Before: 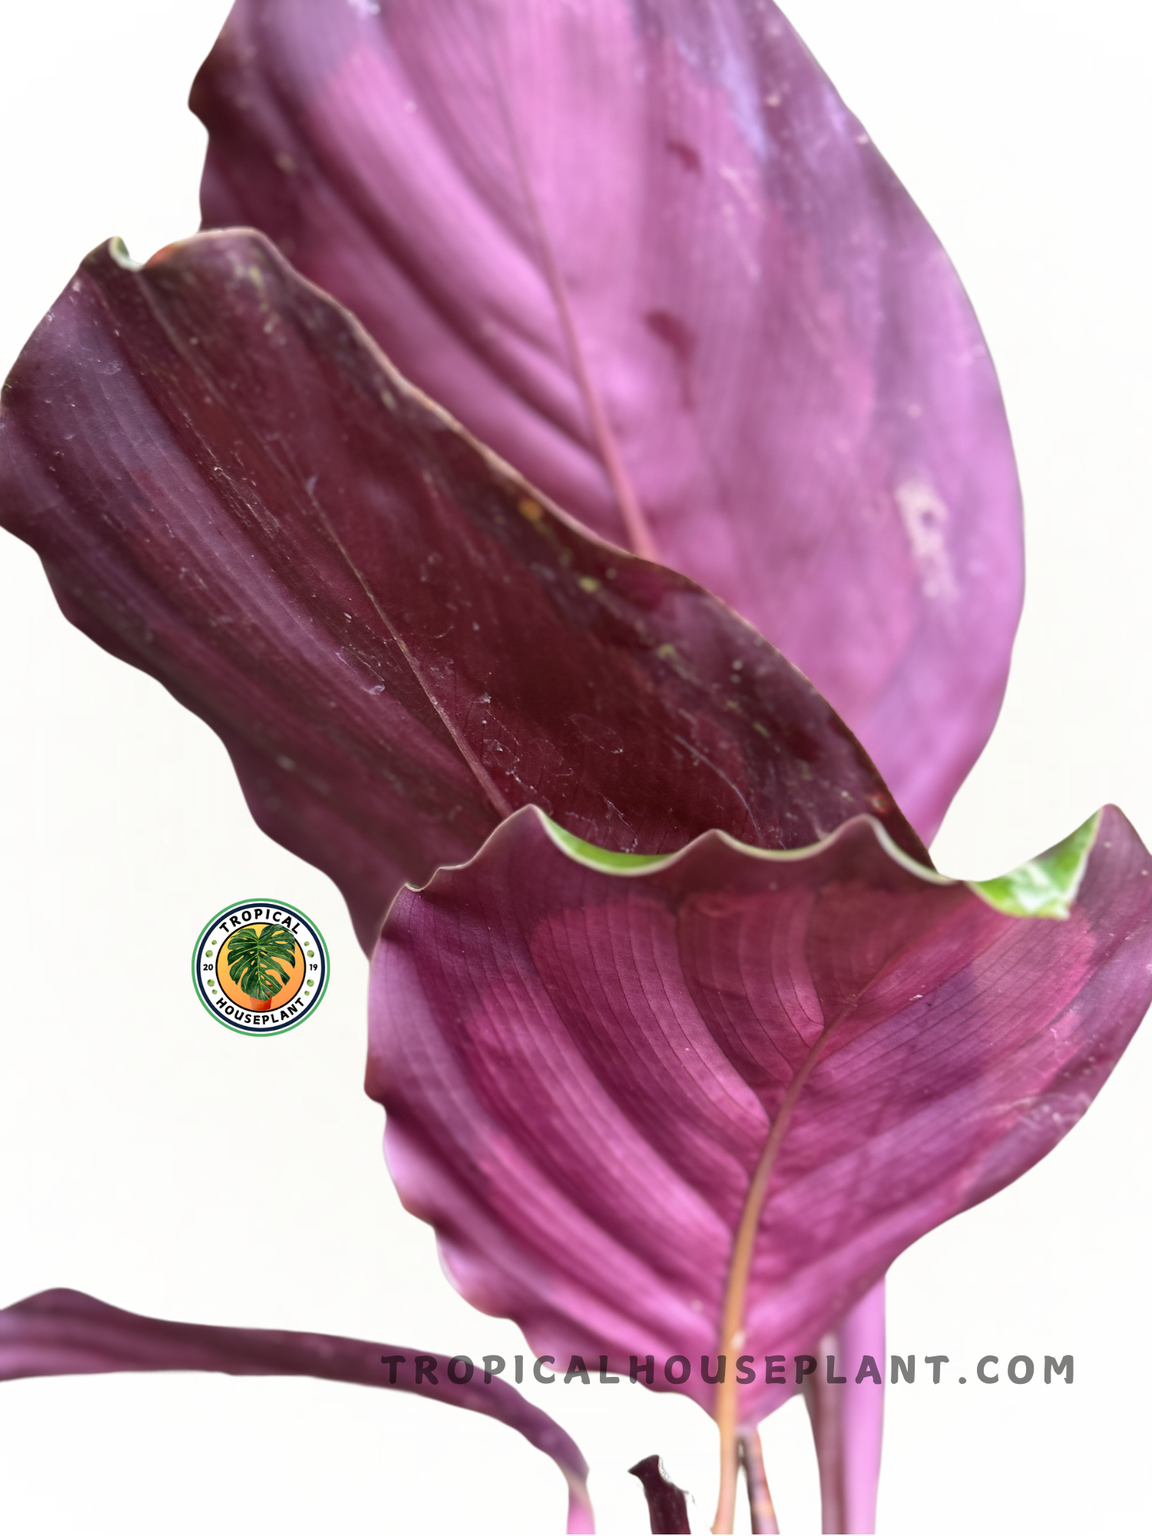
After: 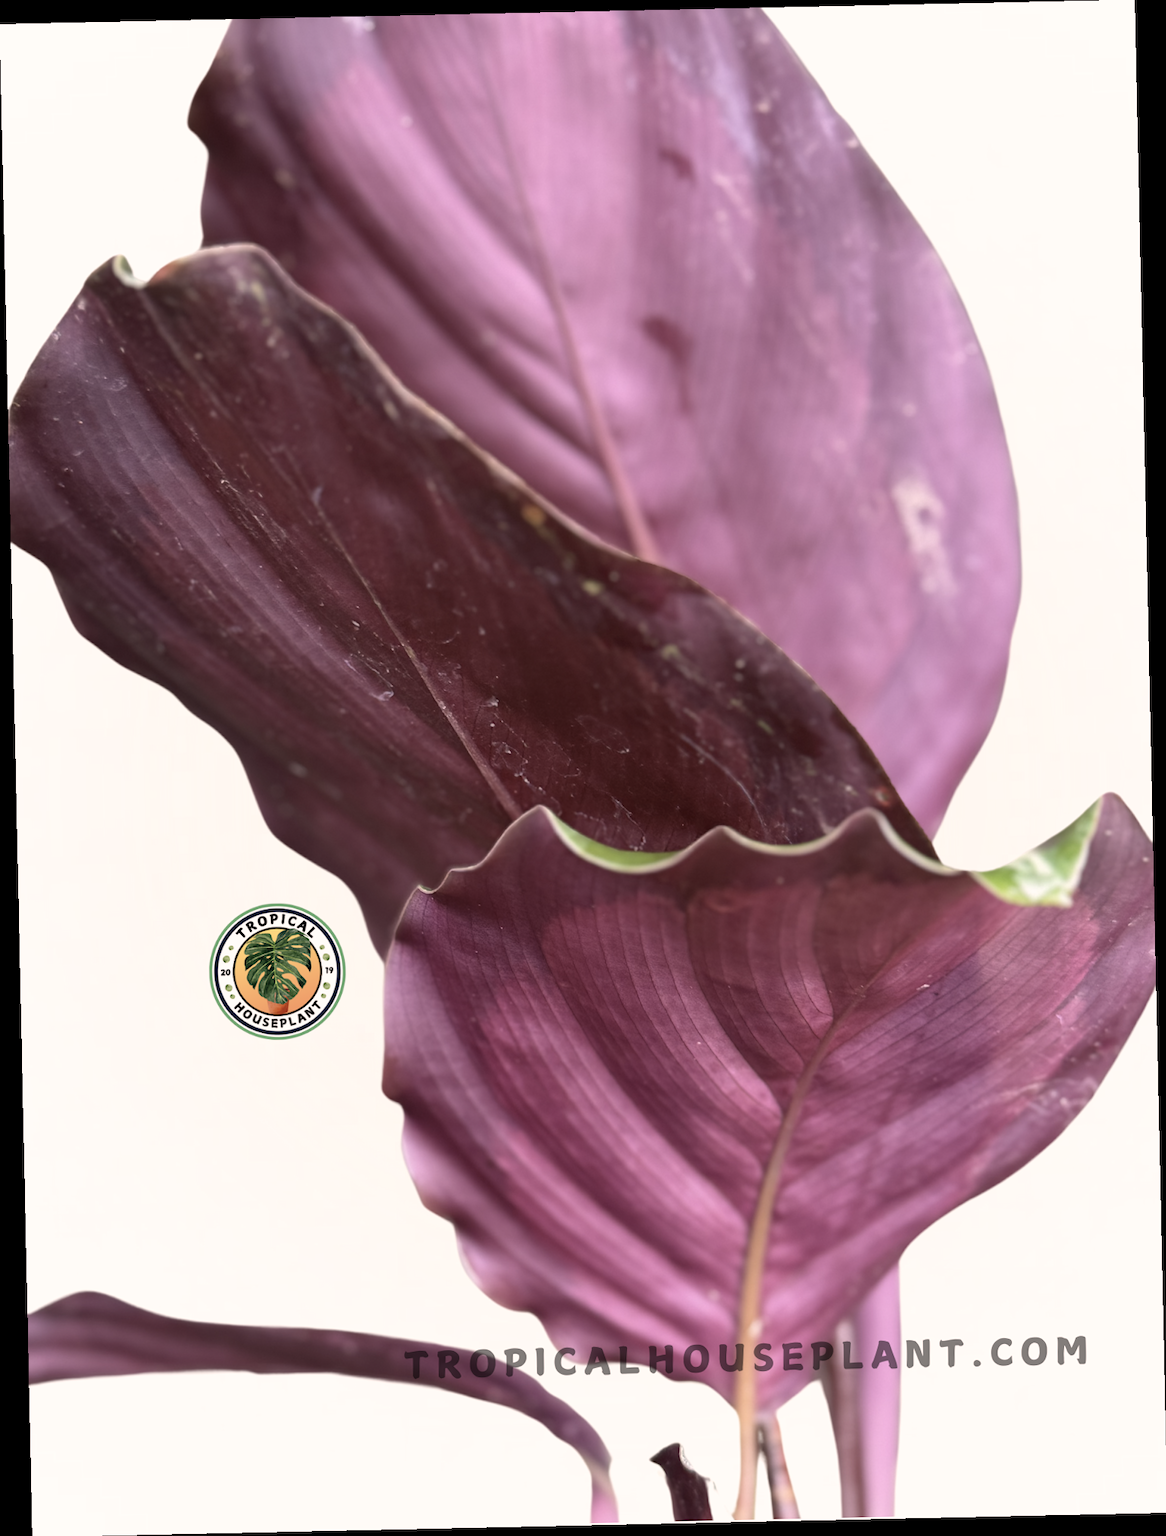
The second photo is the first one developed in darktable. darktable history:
rotate and perspective: rotation -1.24°, automatic cropping off
color correction: highlights a* 5.59, highlights b* 5.24, saturation 0.68
